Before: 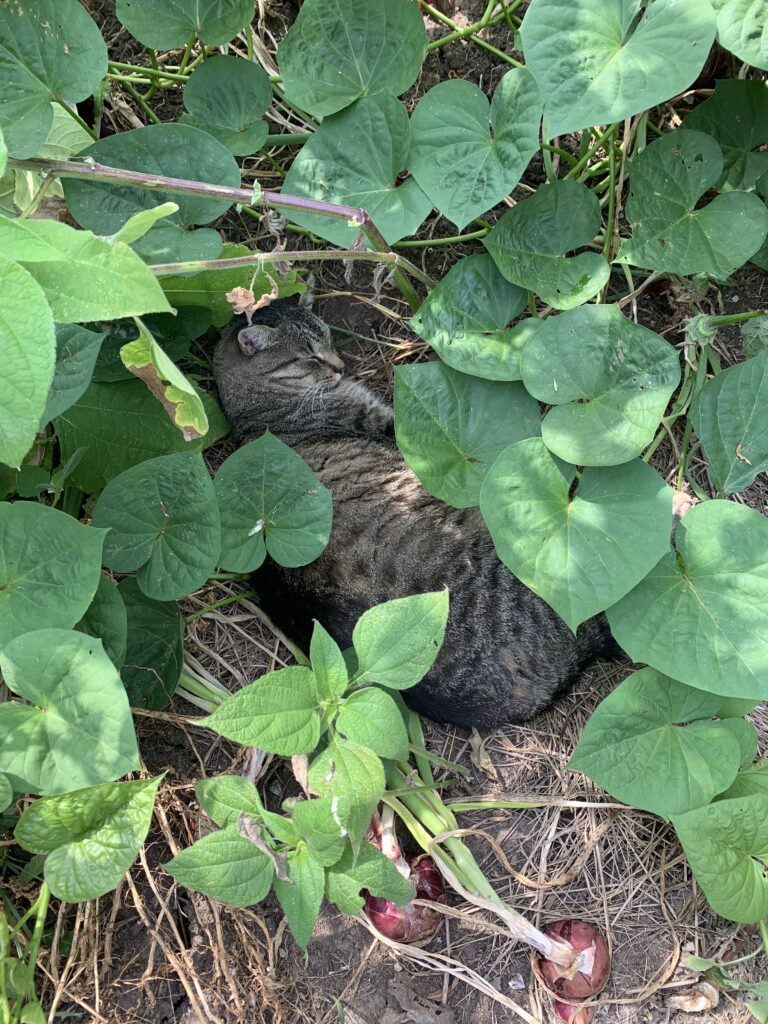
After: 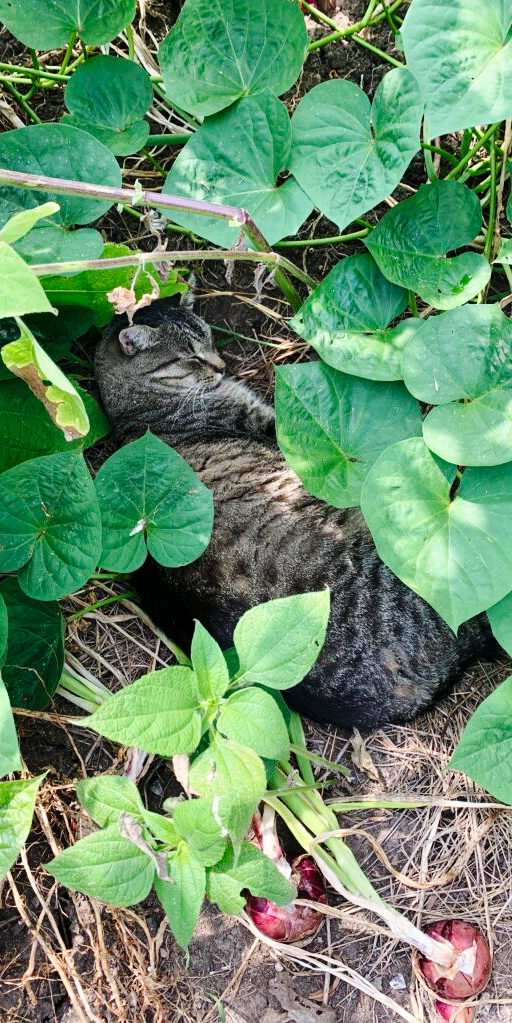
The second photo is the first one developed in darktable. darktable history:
crop and rotate: left 15.546%, right 17.787%
base curve: curves: ch0 [(0, 0) (0.036, 0.025) (0.121, 0.166) (0.206, 0.329) (0.605, 0.79) (1, 1)], preserve colors none
